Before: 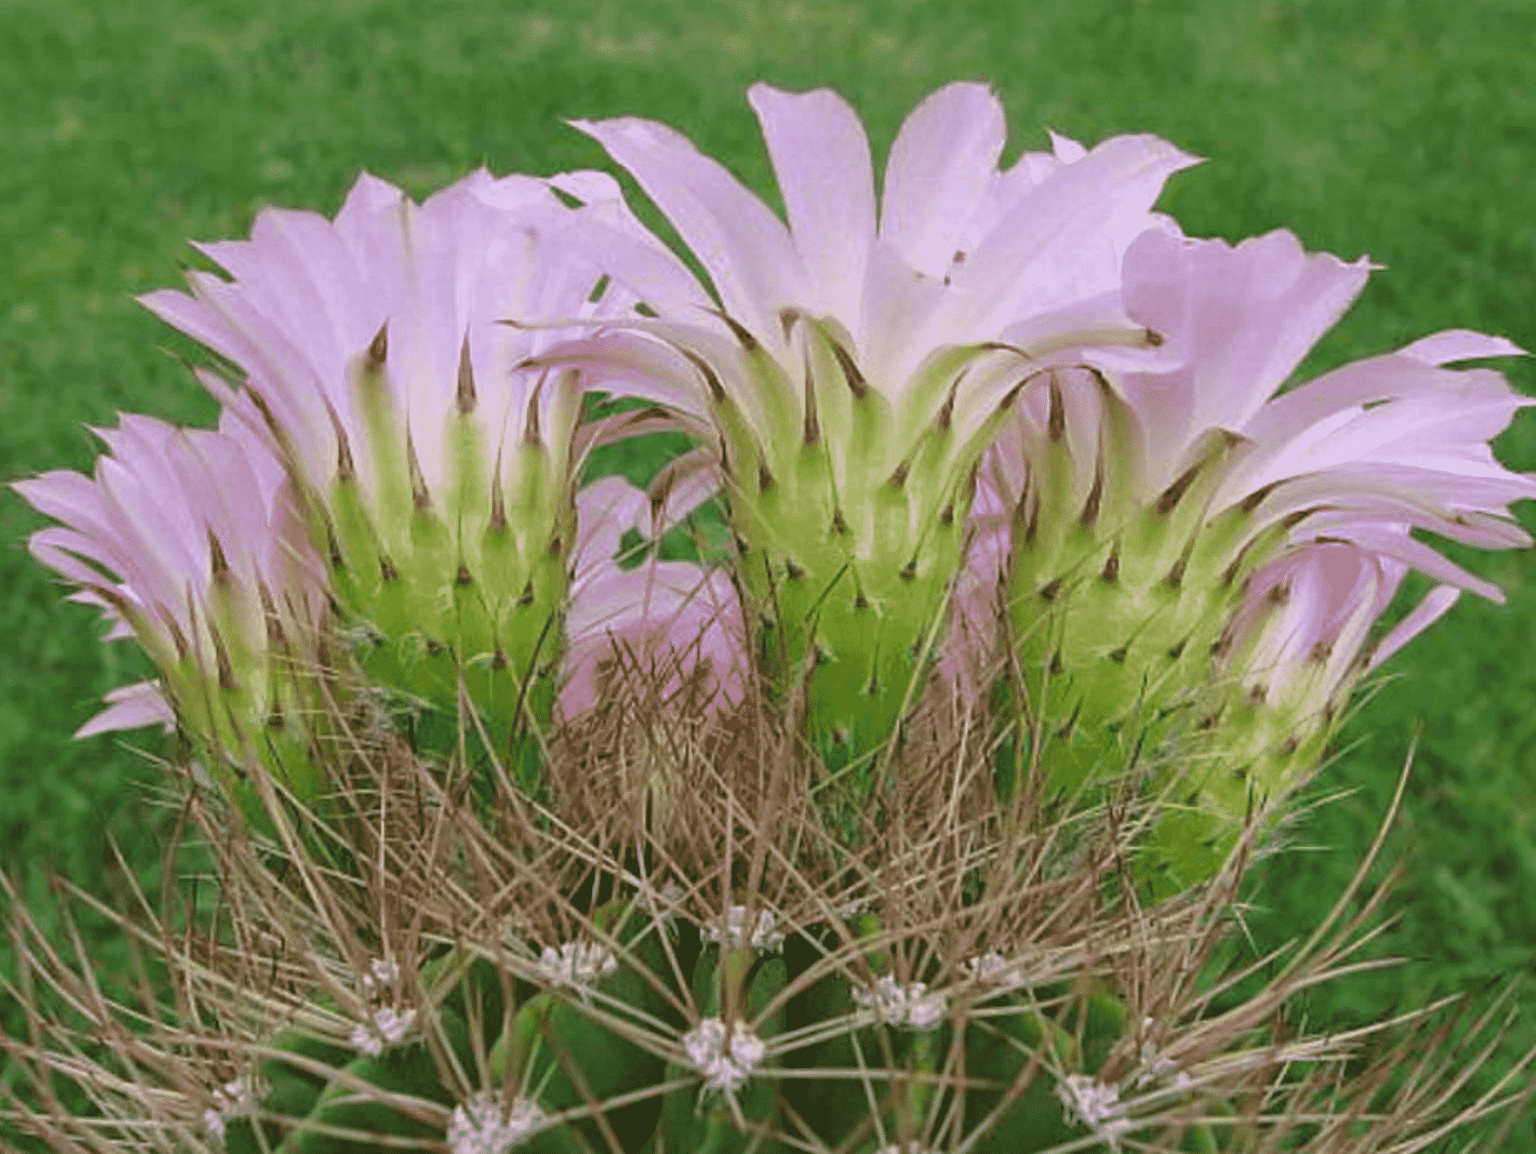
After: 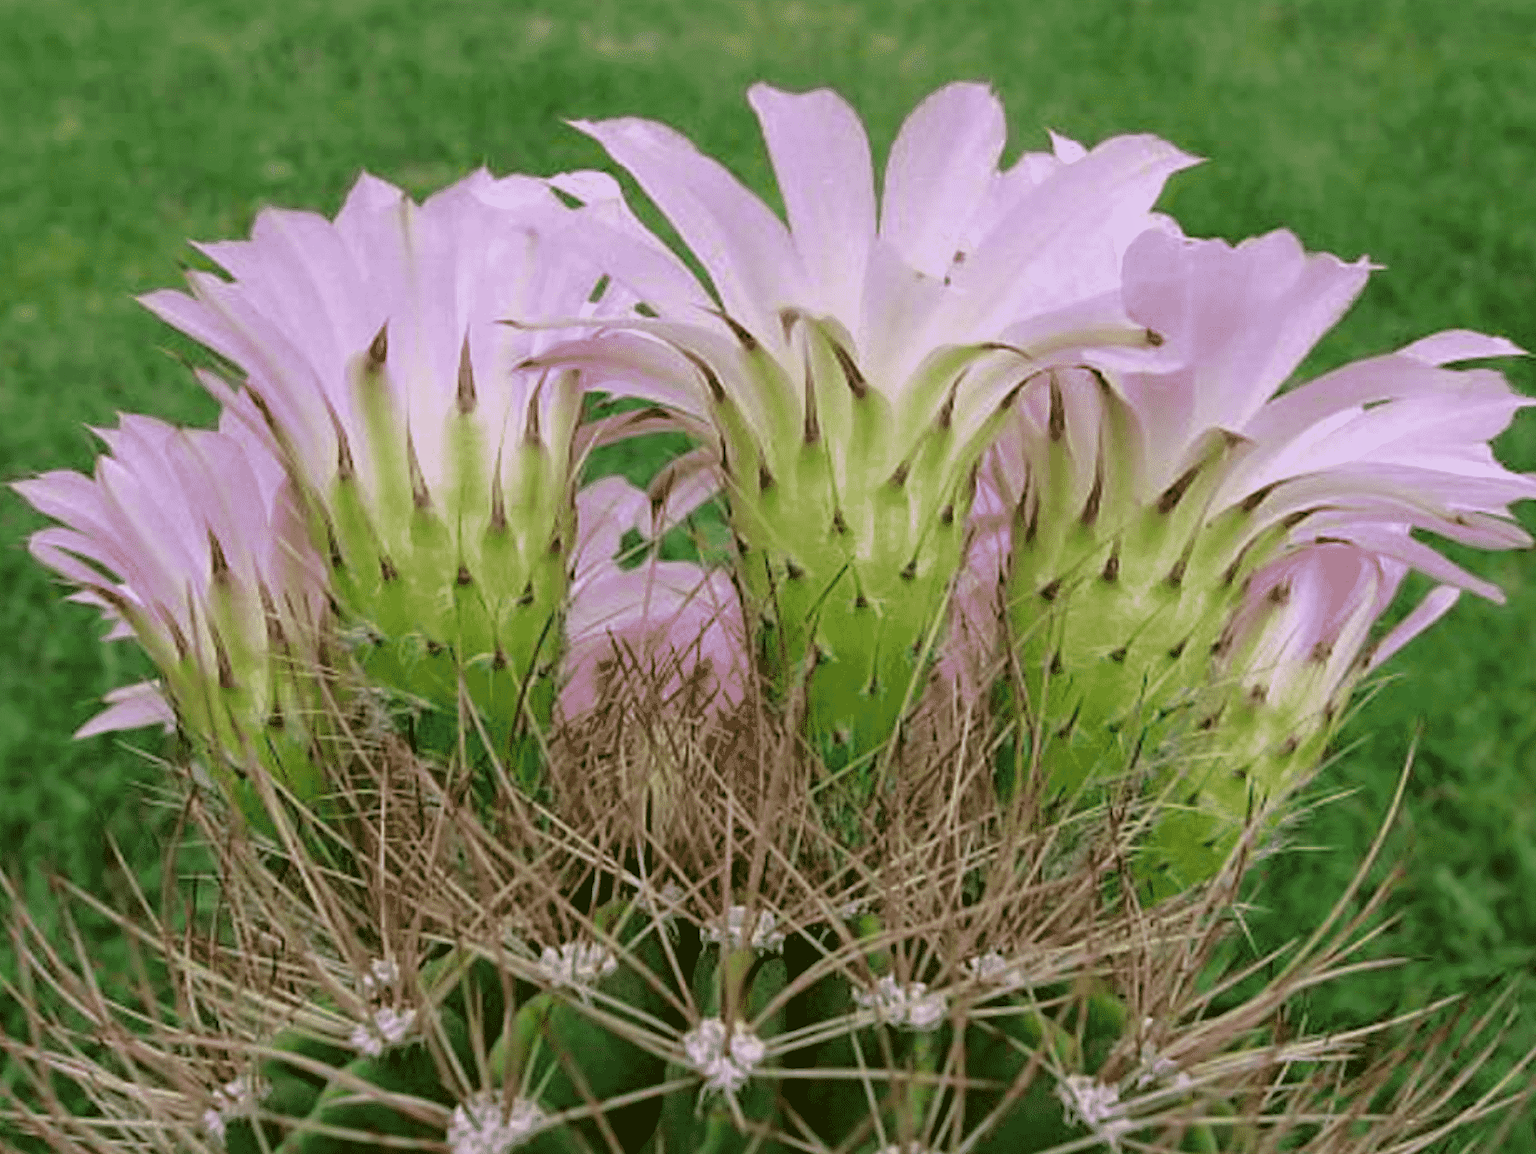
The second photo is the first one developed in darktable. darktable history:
tone equalizer: on, module defaults
fill light: exposure -2 EV, width 8.6
